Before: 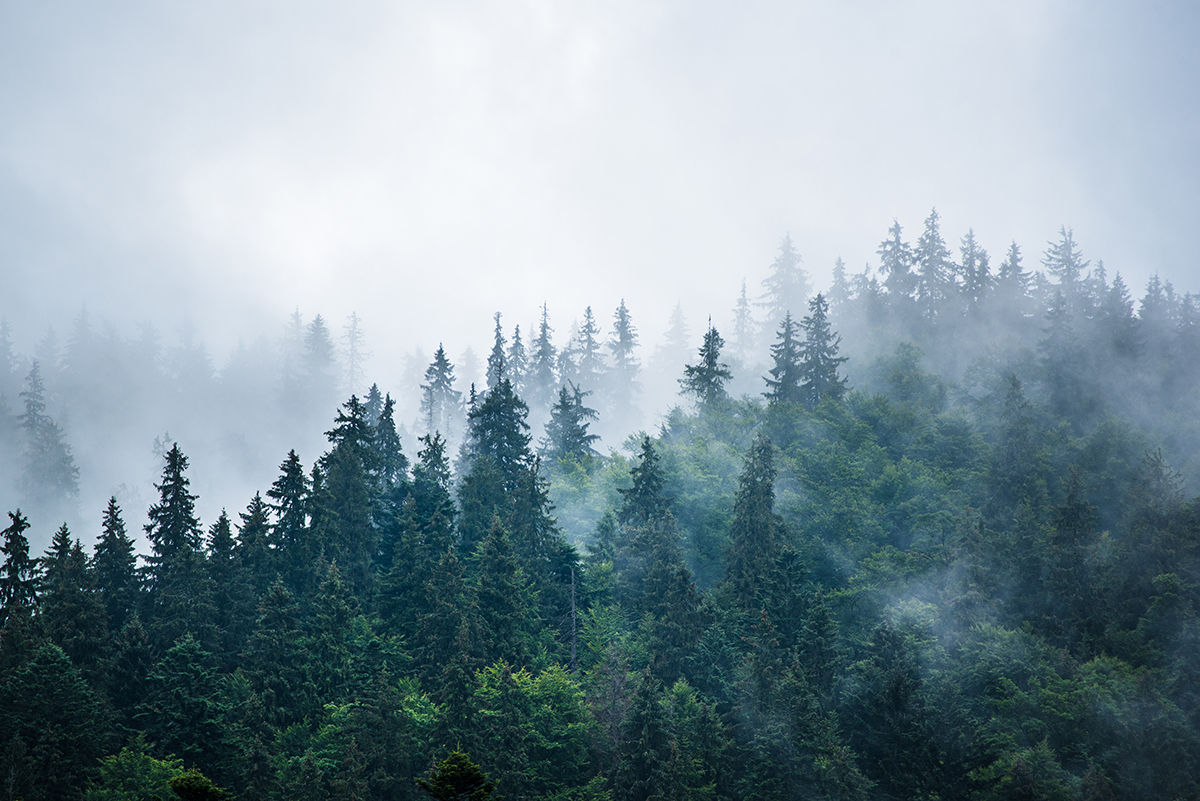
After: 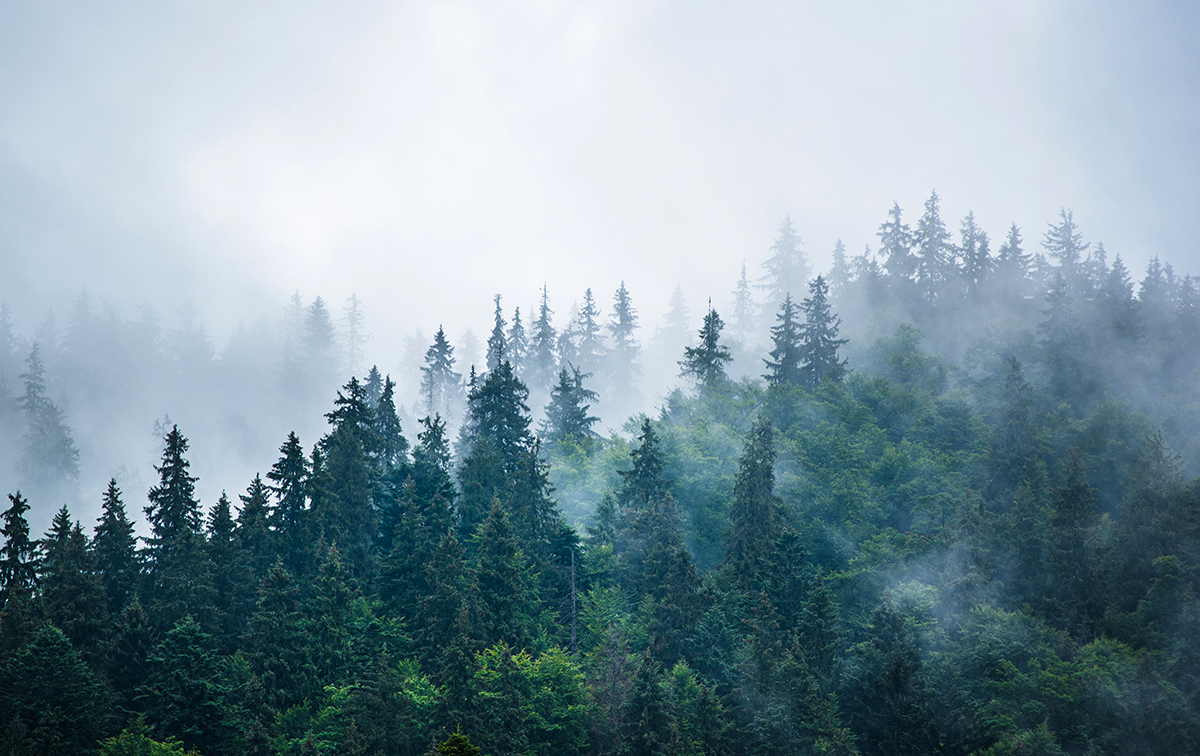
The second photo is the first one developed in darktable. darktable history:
color balance: output saturation 110%
crop and rotate: top 2.479%, bottom 3.018%
